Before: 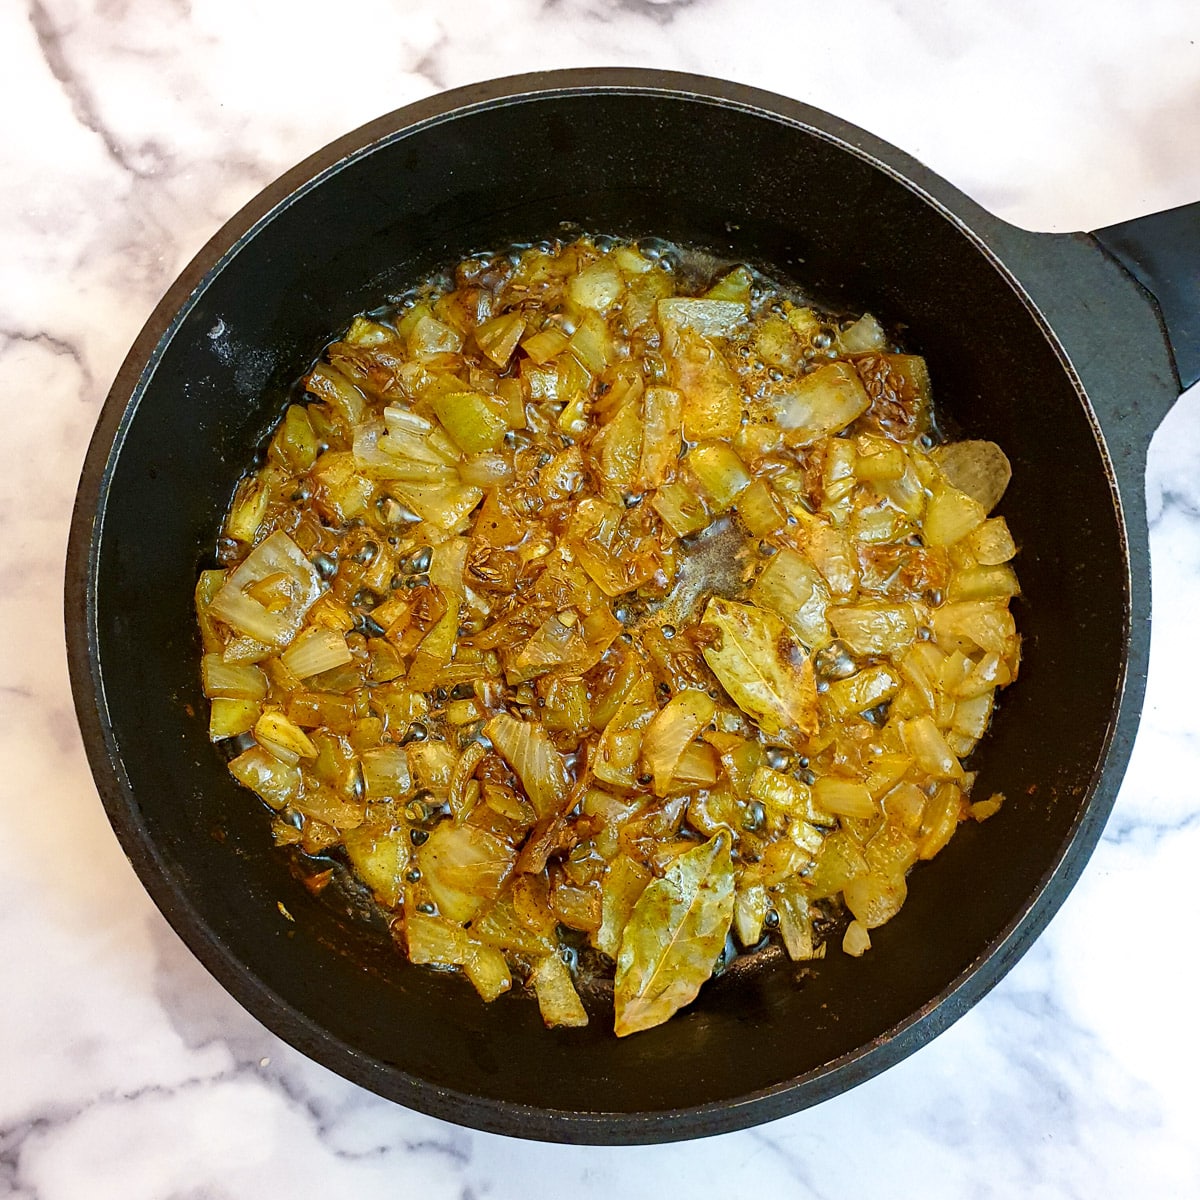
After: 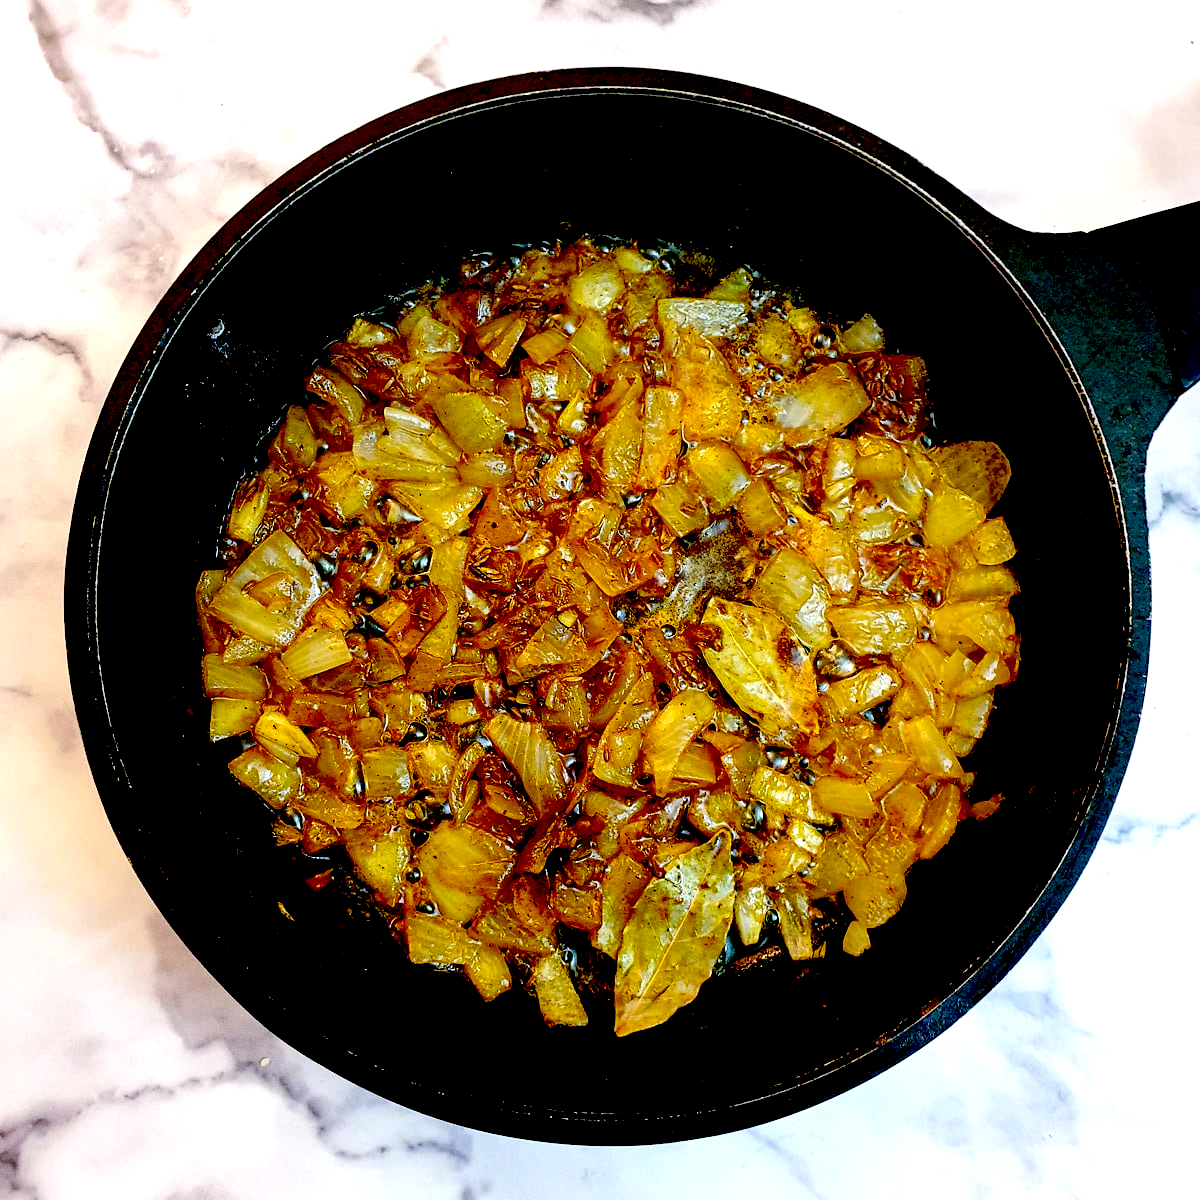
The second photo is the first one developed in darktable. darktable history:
exposure: black level correction 0.098, exposure -0.086 EV, compensate highlight preservation false
tone equalizer: -8 EV -0.434 EV, -7 EV -0.405 EV, -6 EV -0.342 EV, -5 EV -0.232 EV, -3 EV 0.232 EV, -2 EV 0.308 EV, -1 EV 0.387 EV, +0 EV 0.399 EV
